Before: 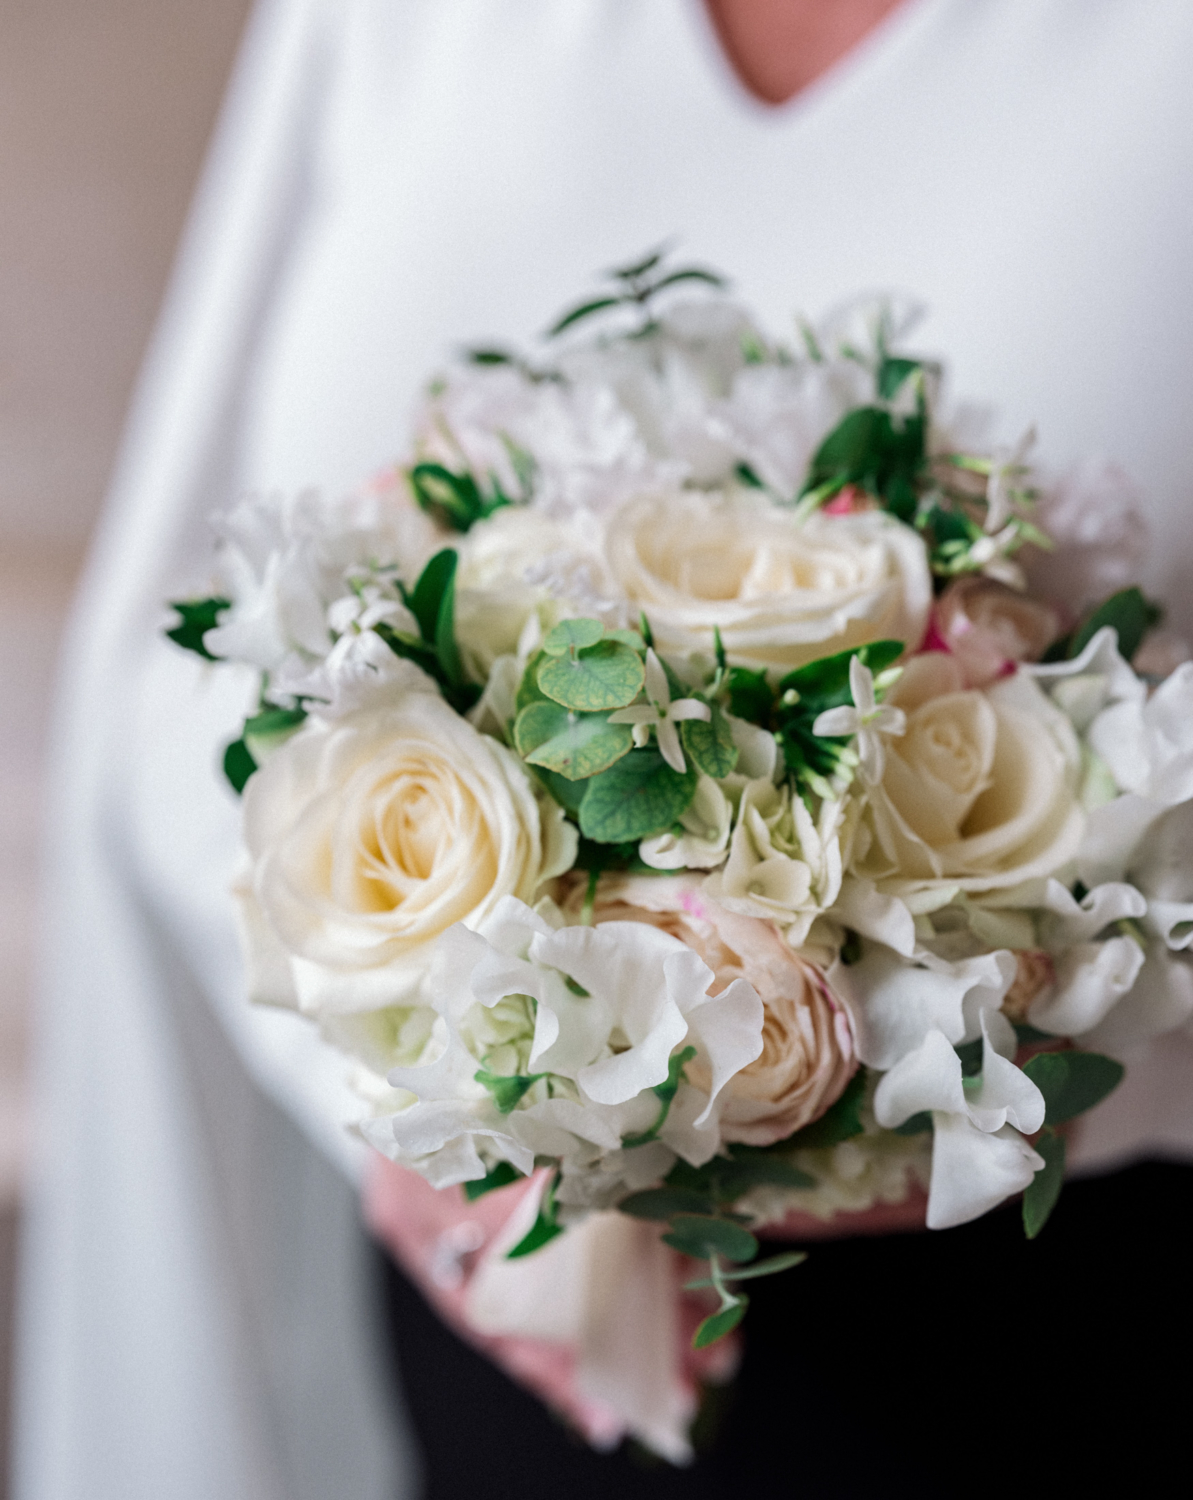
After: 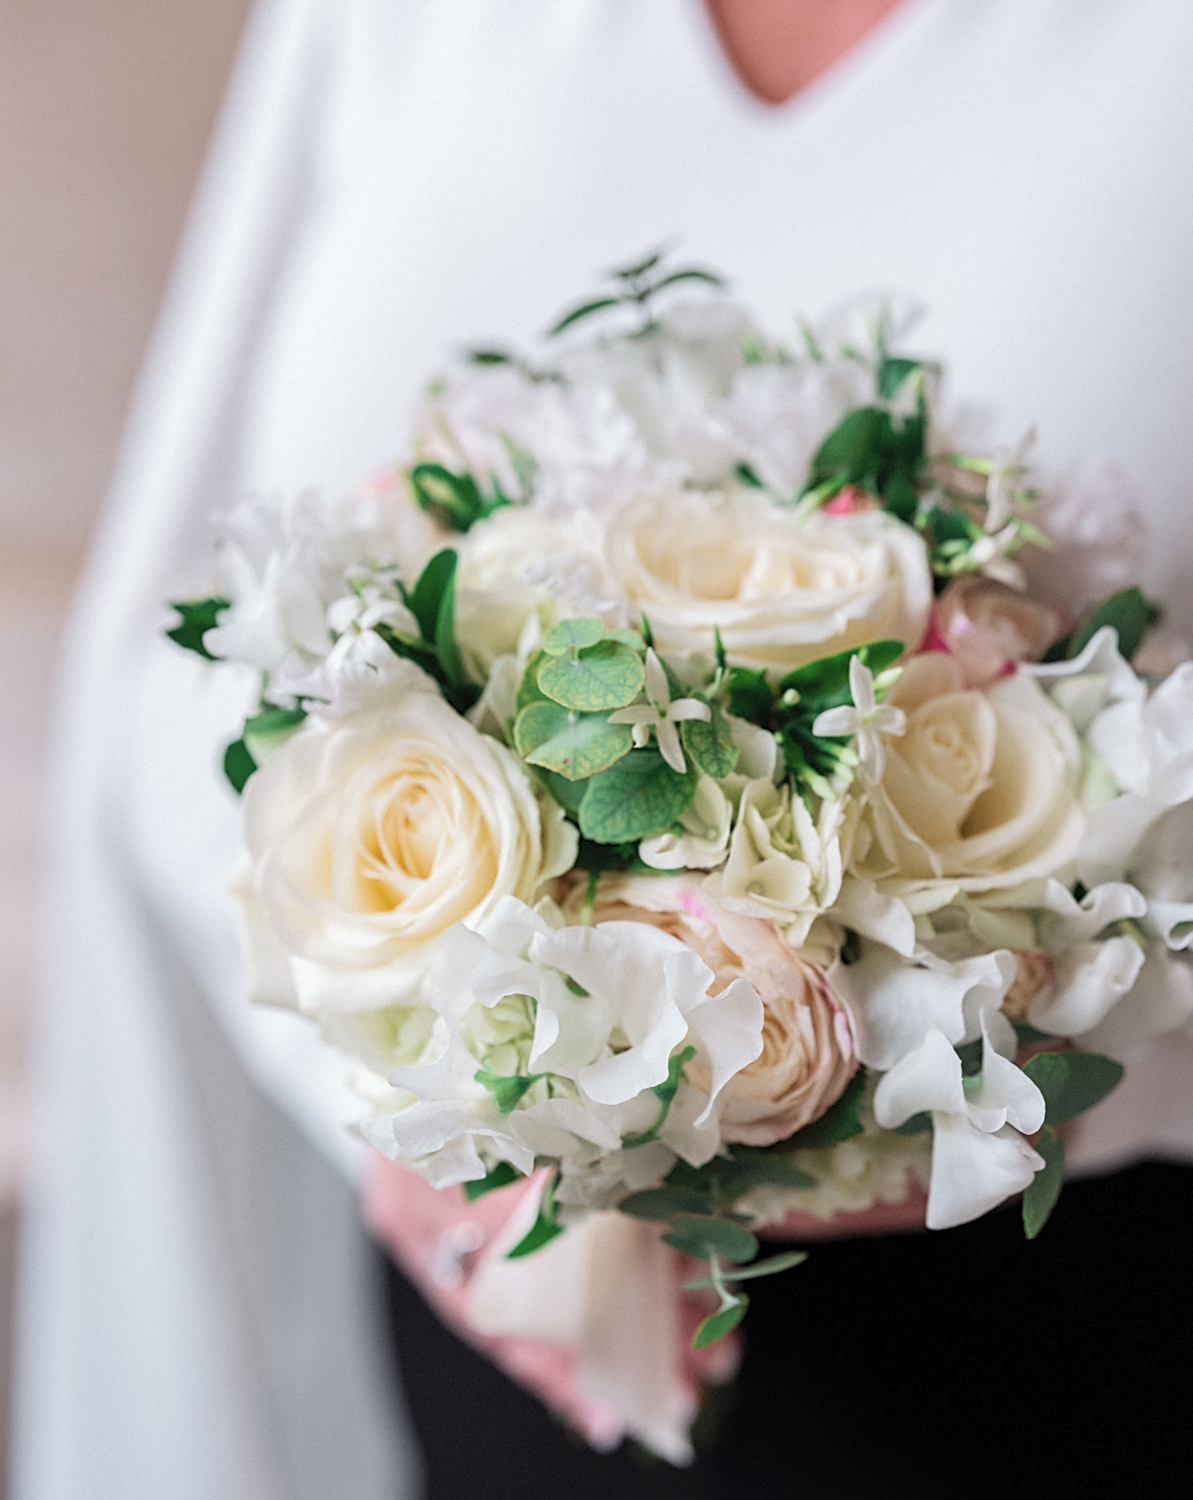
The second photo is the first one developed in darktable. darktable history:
contrast brightness saturation: brightness 0.154
sharpen: on, module defaults
